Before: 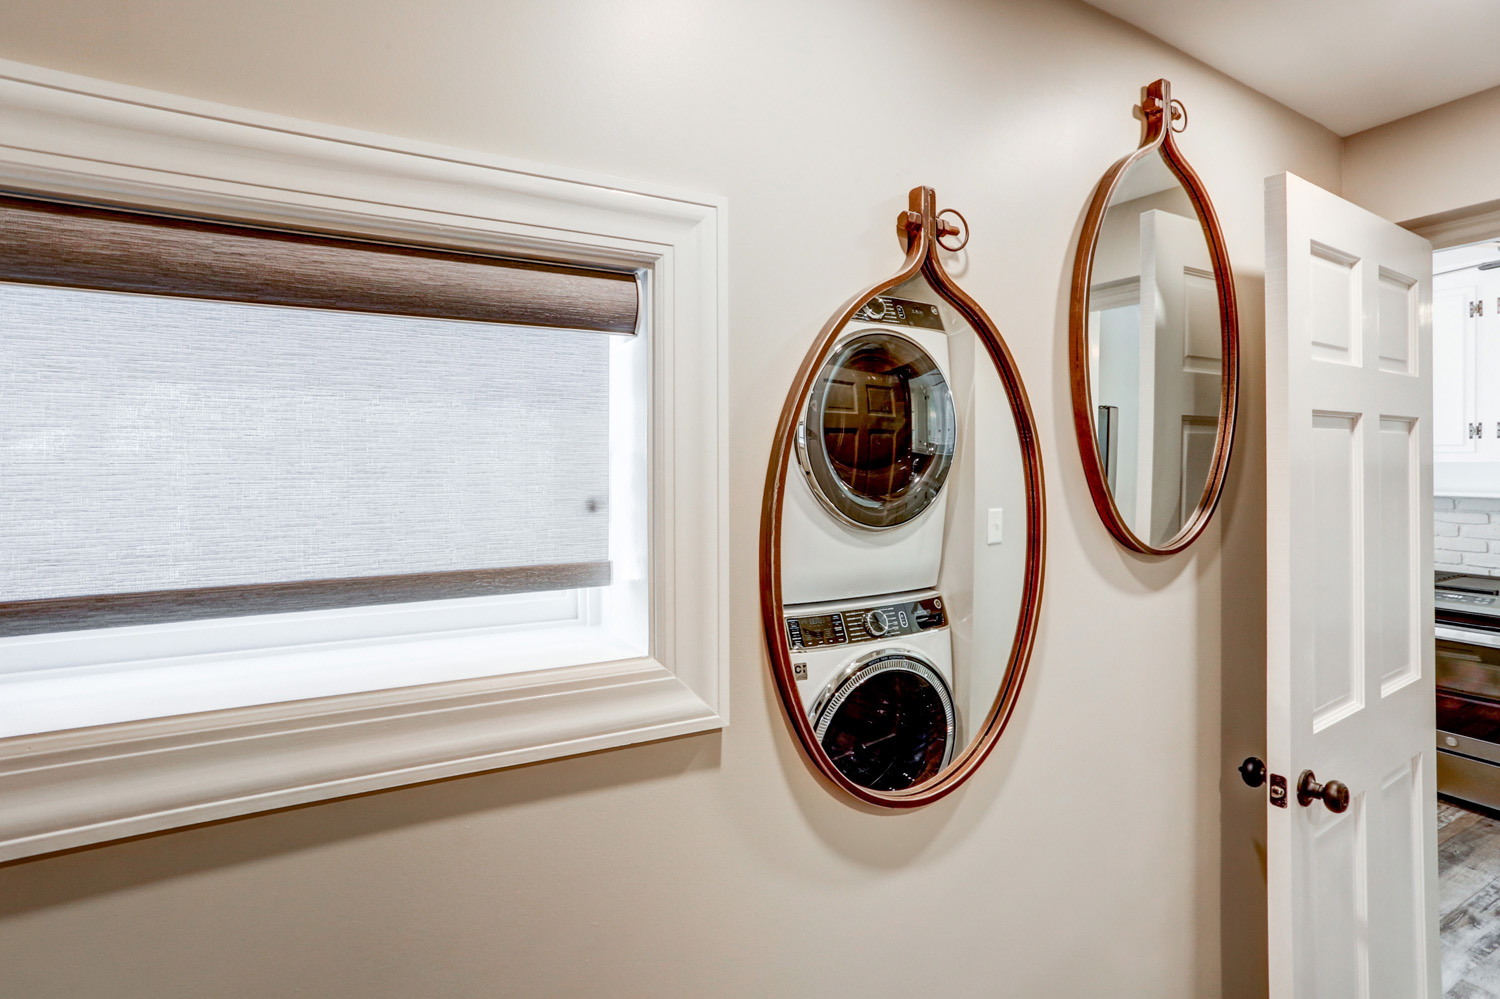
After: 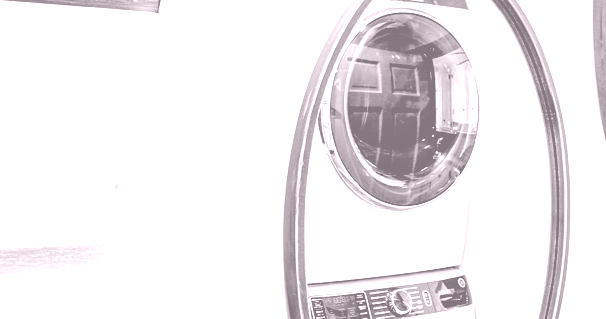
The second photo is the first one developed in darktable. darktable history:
crop: left 31.751%, top 32.172%, right 27.8%, bottom 35.83%
filmic rgb: black relative exposure -7.65 EV, white relative exposure 4.56 EV, hardness 3.61, contrast 1.05
colorize: hue 25.2°, saturation 83%, source mix 82%, lightness 79%, version 1
